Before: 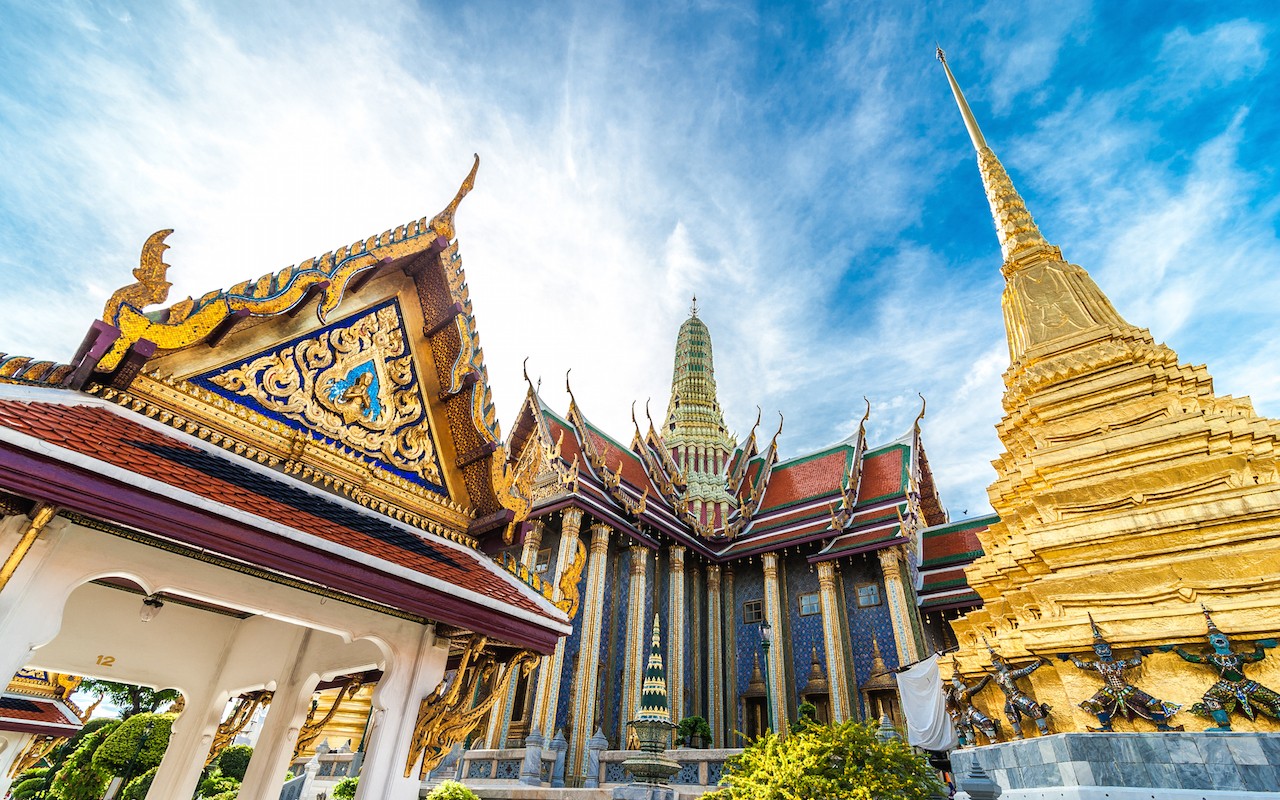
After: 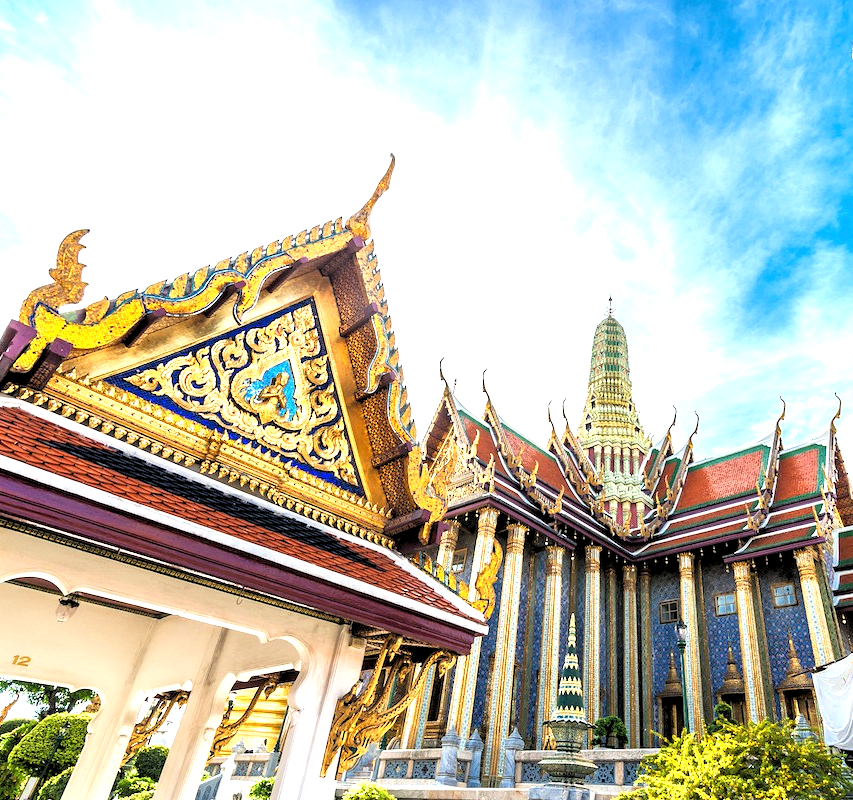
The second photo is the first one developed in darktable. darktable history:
crop and rotate: left 6.617%, right 26.717%
rgb levels: levels [[0.01, 0.419, 0.839], [0, 0.5, 1], [0, 0.5, 1]]
exposure: exposure 0.6 EV, compensate highlight preservation false
